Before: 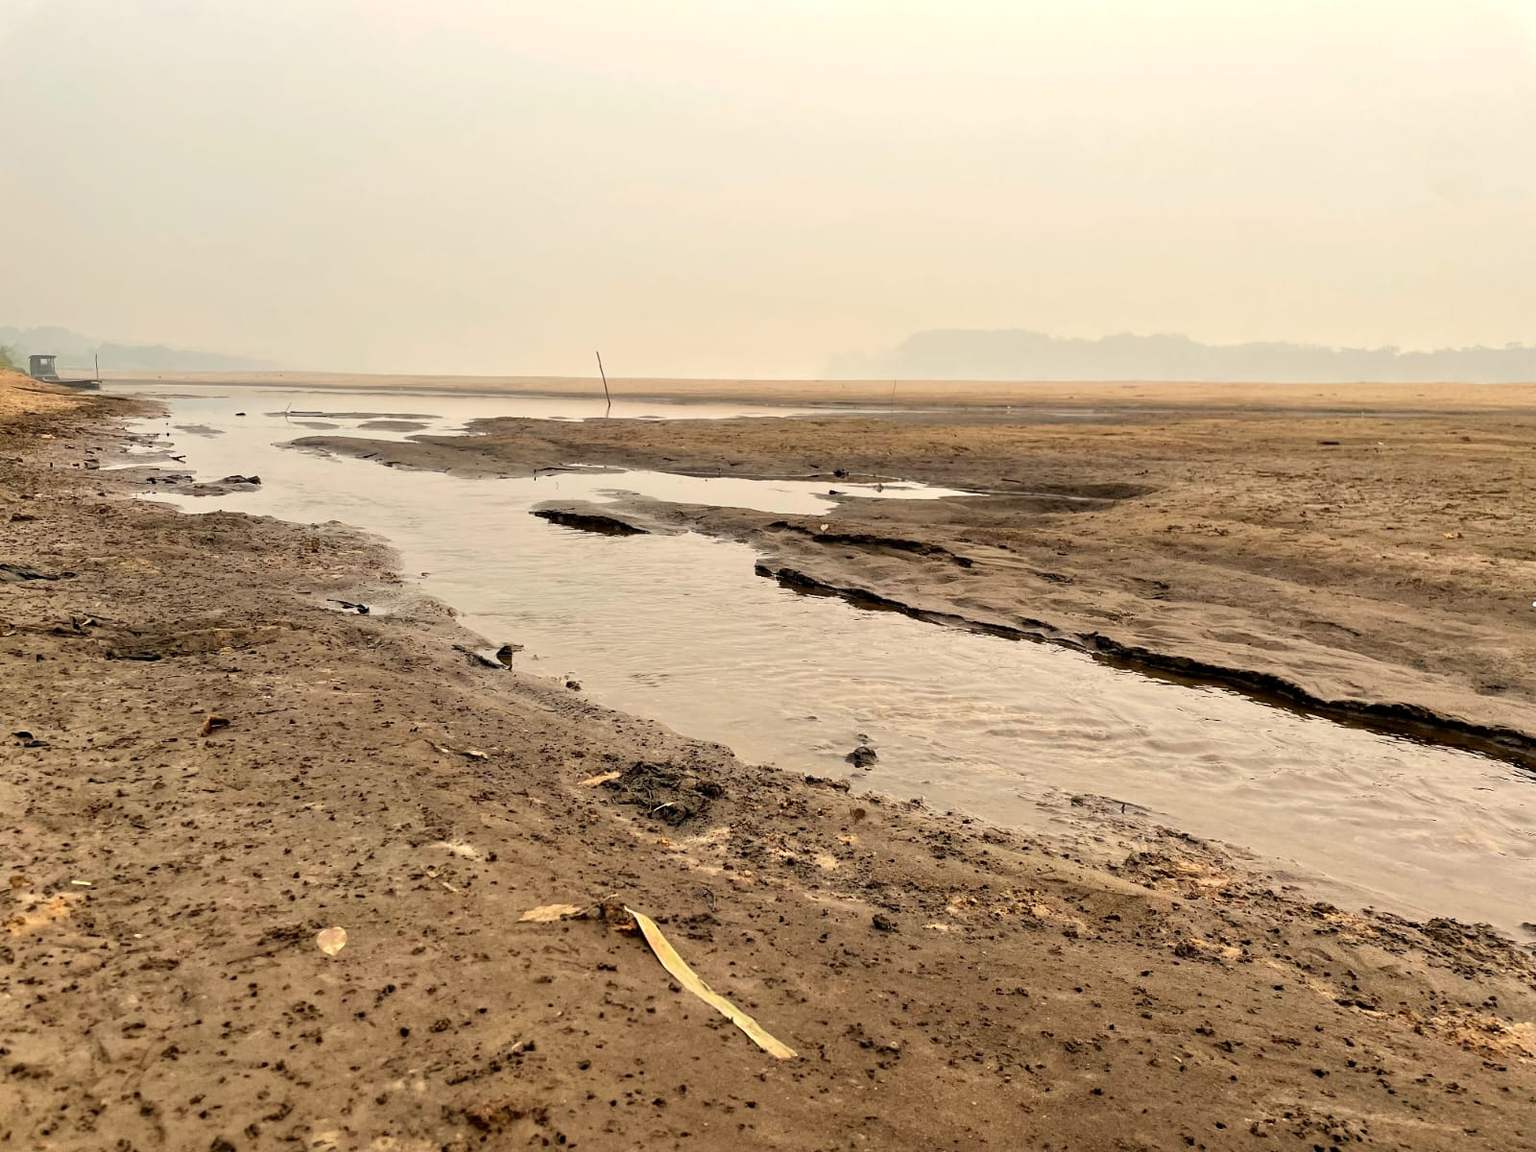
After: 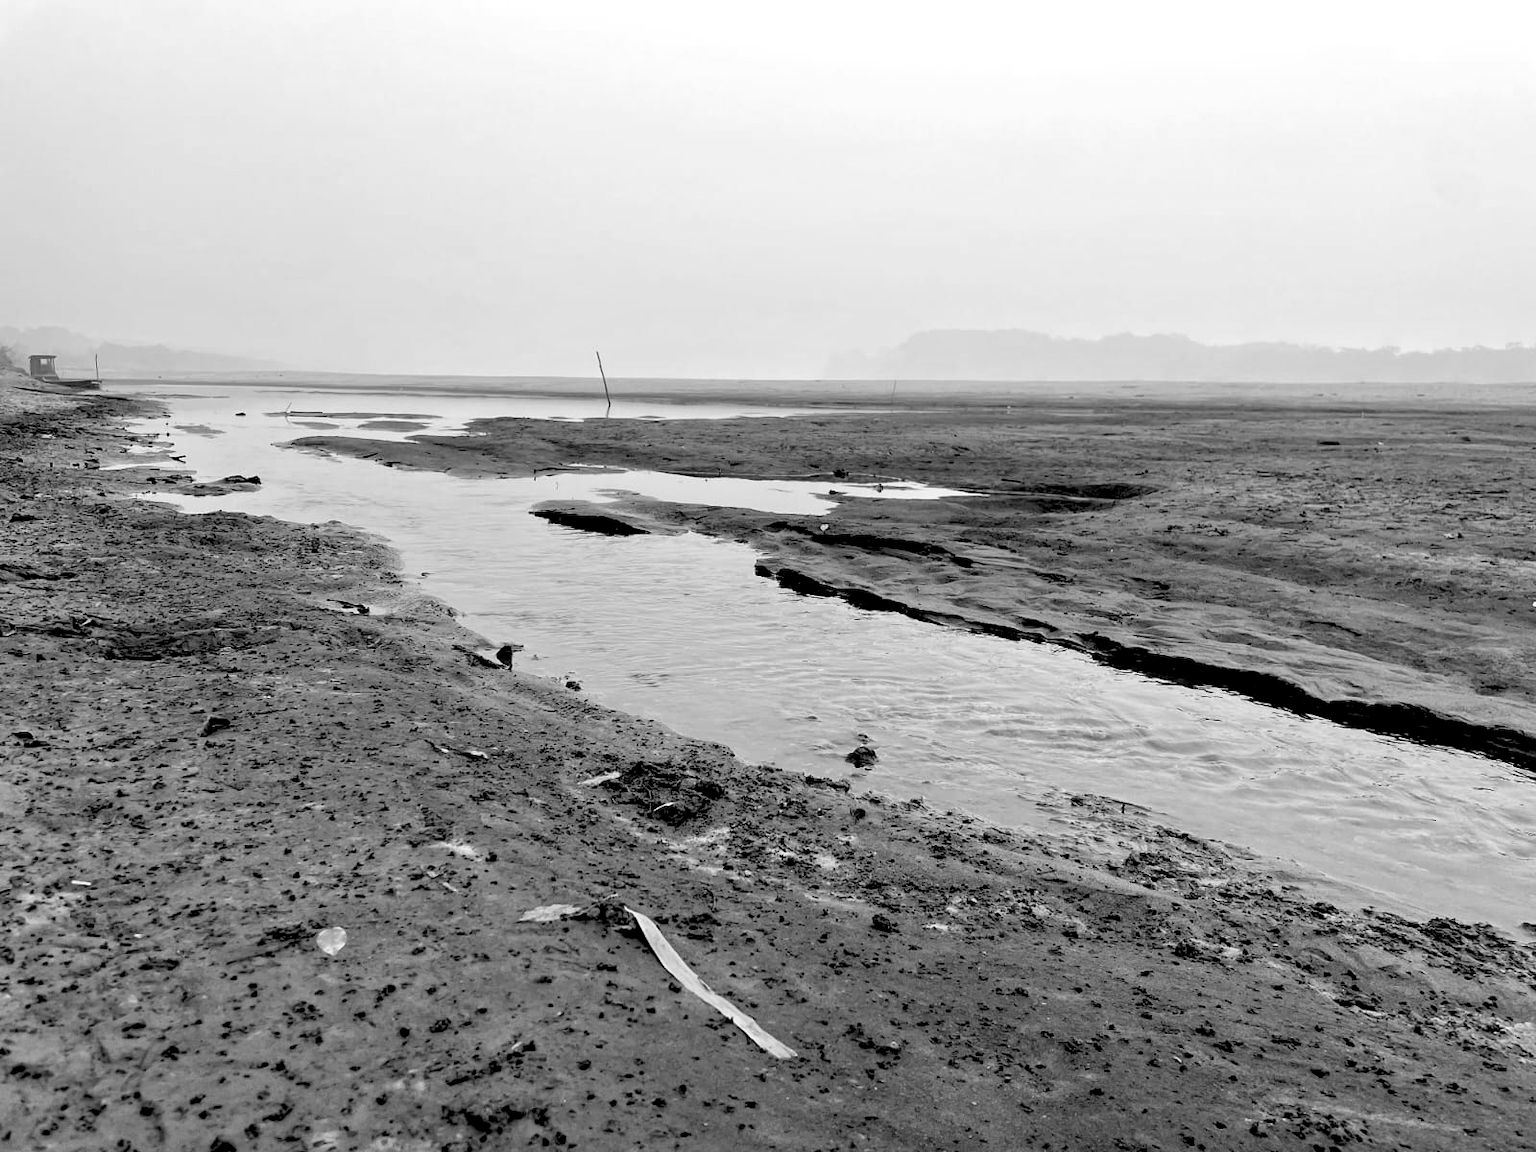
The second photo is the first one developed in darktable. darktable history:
rgb levels: levels [[0.034, 0.472, 0.904], [0, 0.5, 1], [0, 0.5, 1]]
monochrome: a -11.7, b 1.62, size 0.5, highlights 0.38
